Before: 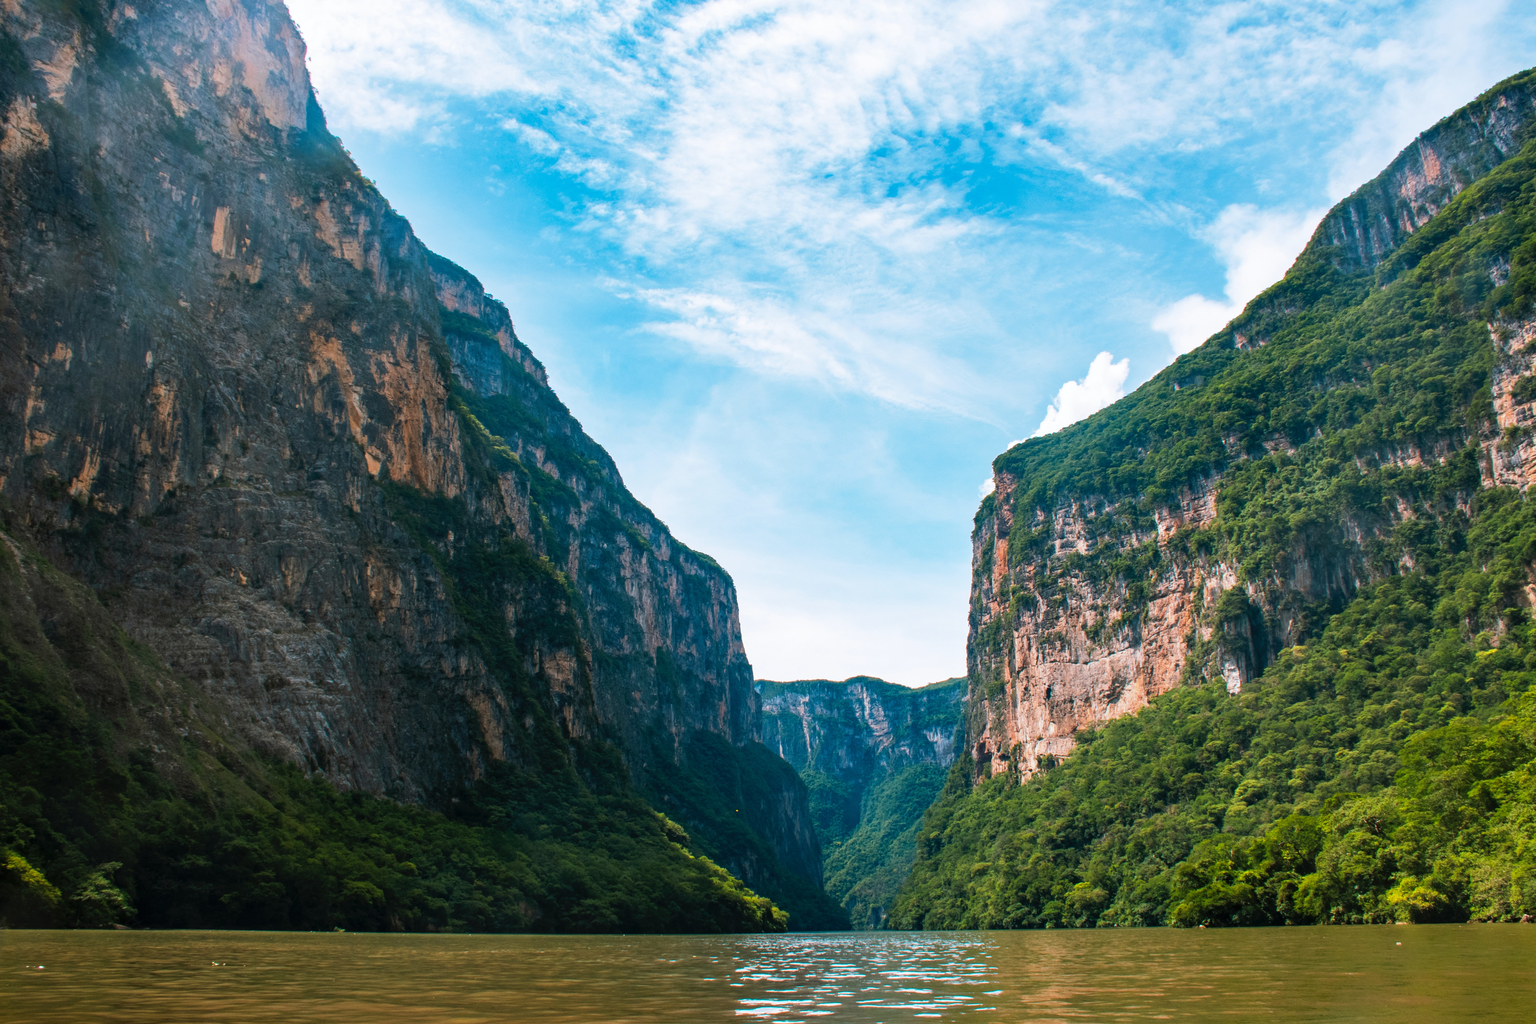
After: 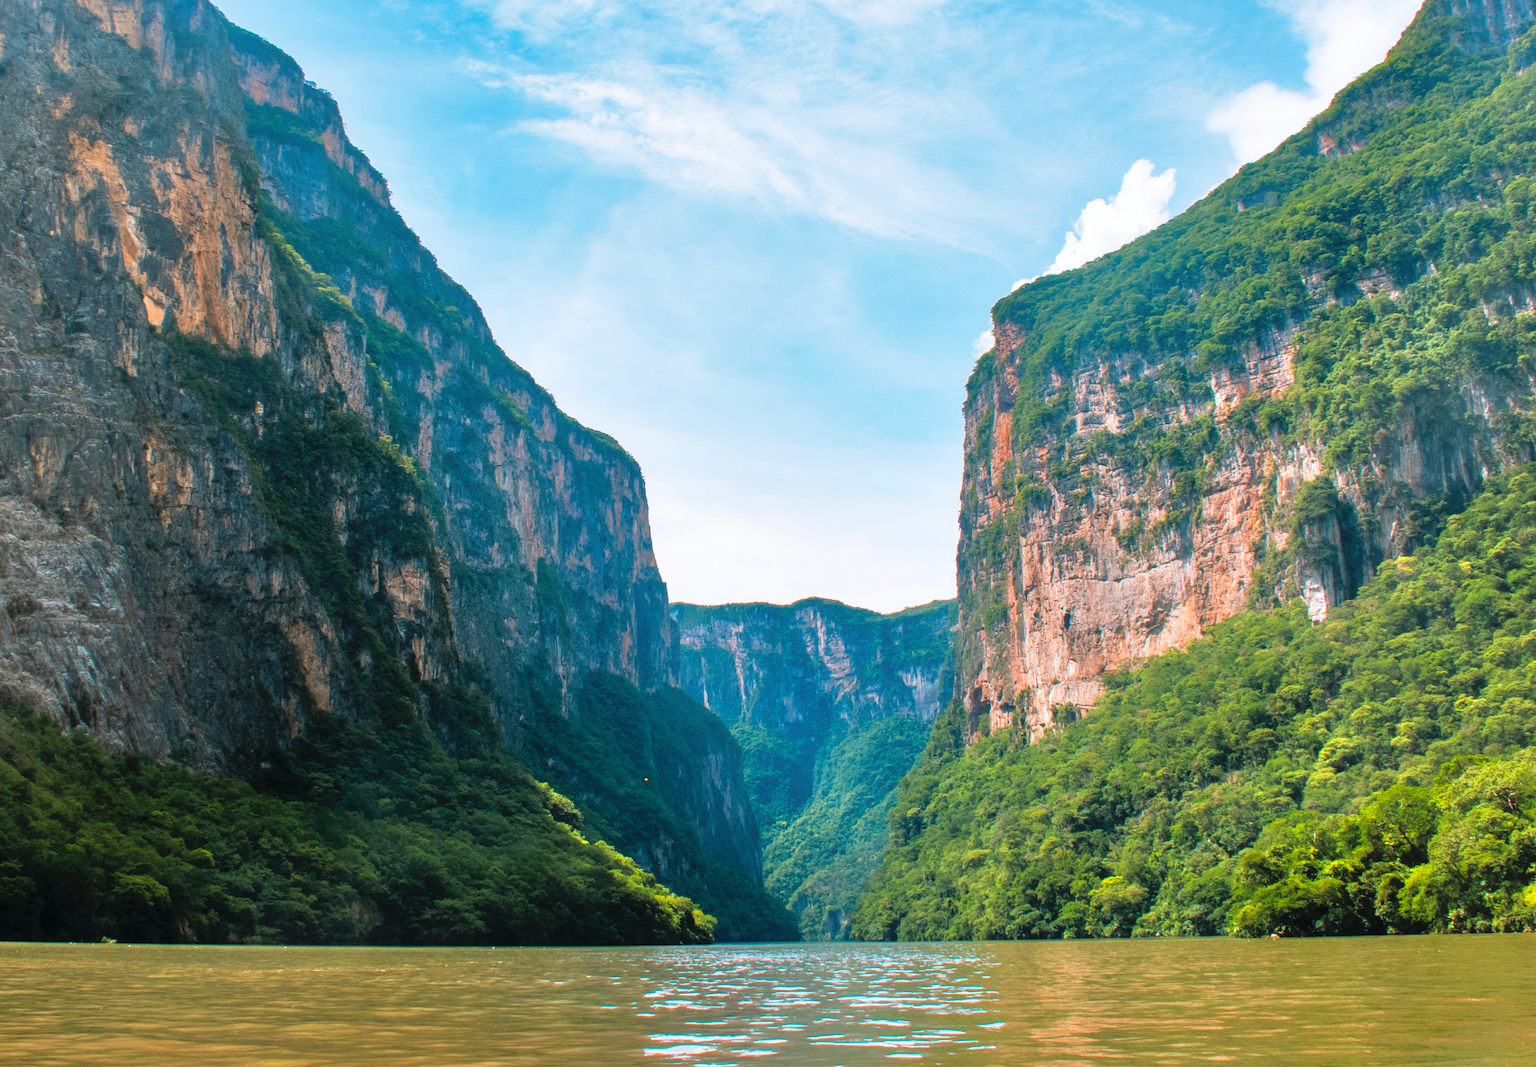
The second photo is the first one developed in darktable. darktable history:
tone equalizer: -7 EV 0.15 EV, -6 EV 0.6 EV, -5 EV 1.15 EV, -4 EV 1.33 EV, -3 EV 1.15 EV, -2 EV 0.6 EV, -1 EV 0.15 EV, mask exposure compensation -0.5 EV
crop: left 16.871%, top 22.857%, right 9.116%
contrast equalizer: y [[0.5, 0.488, 0.462, 0.461, 0.491, 0.5], [0.5 ×6], [0.5 ×6], [0 ×6], [0 ×6]]
